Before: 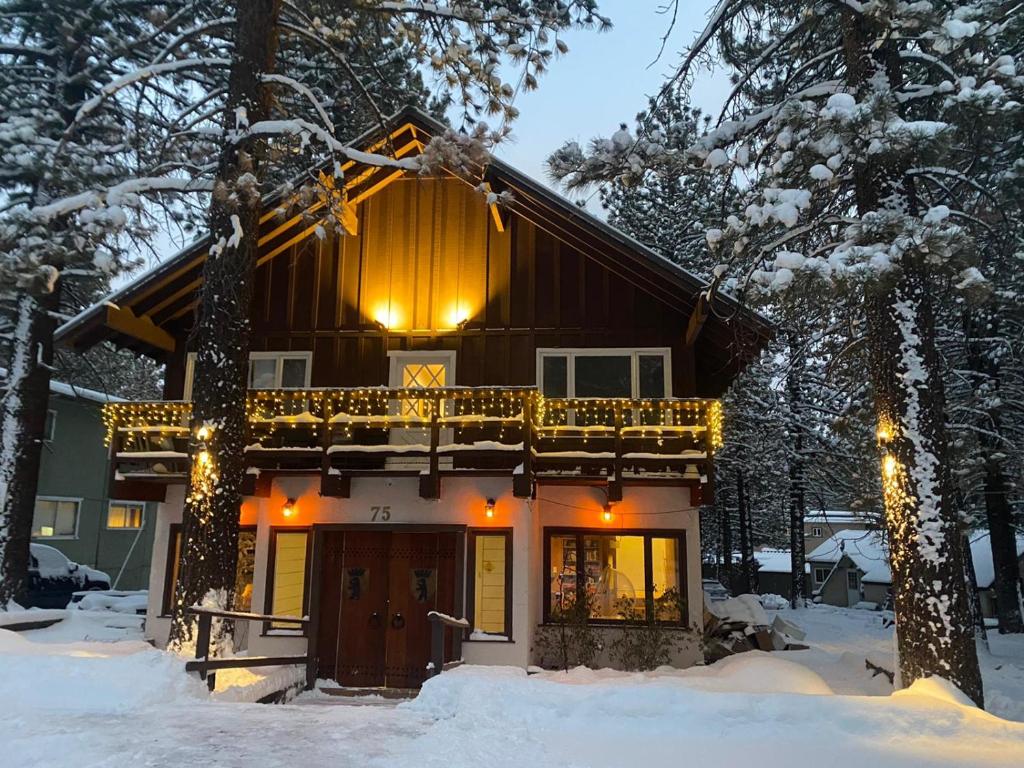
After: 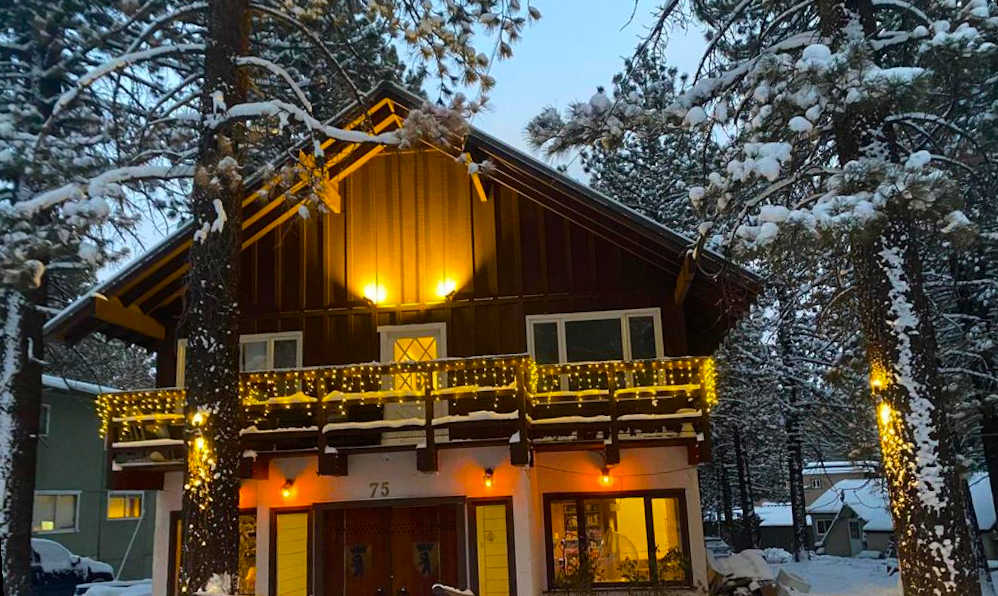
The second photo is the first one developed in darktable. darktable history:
rotate and perspective: rotation -3.18°, automatic cropping off
color balance rgb: linear chroma grading › global chroma 10%, perceptual saturation grading › global saturation 30%, global vibrance 10%
crop: left 2.737%, top 7.287%, right 3.421%, bottom 20.179%
